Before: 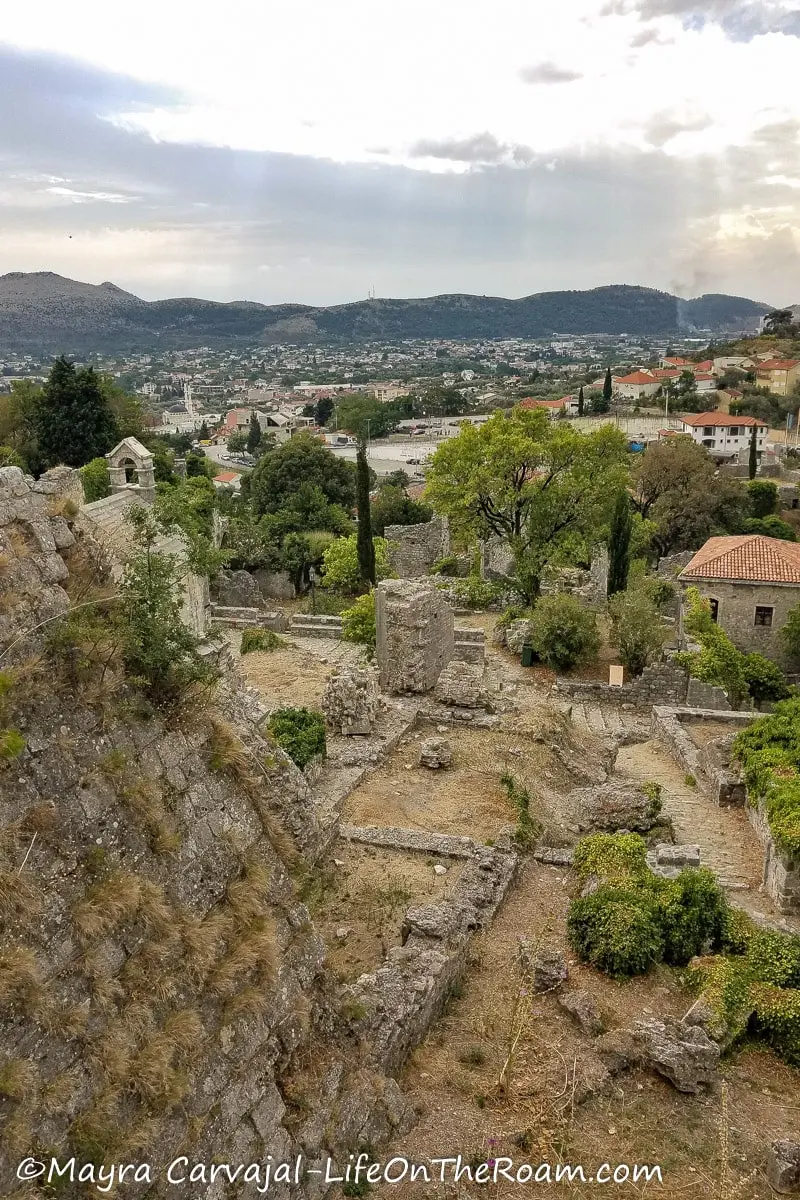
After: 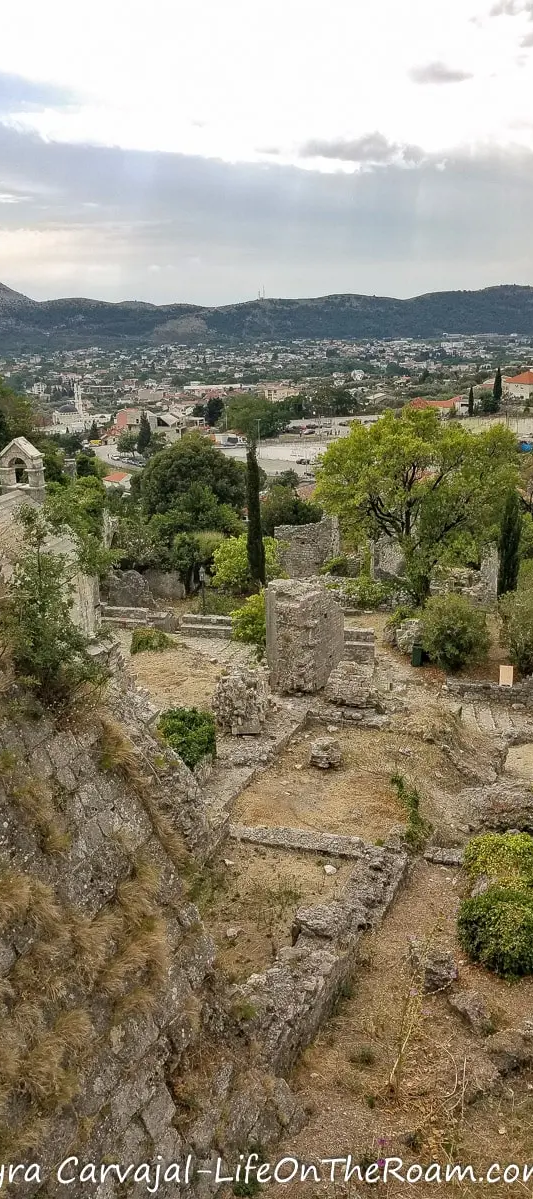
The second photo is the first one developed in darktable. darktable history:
crop and rotate: left 13.768%, right 19.49%
